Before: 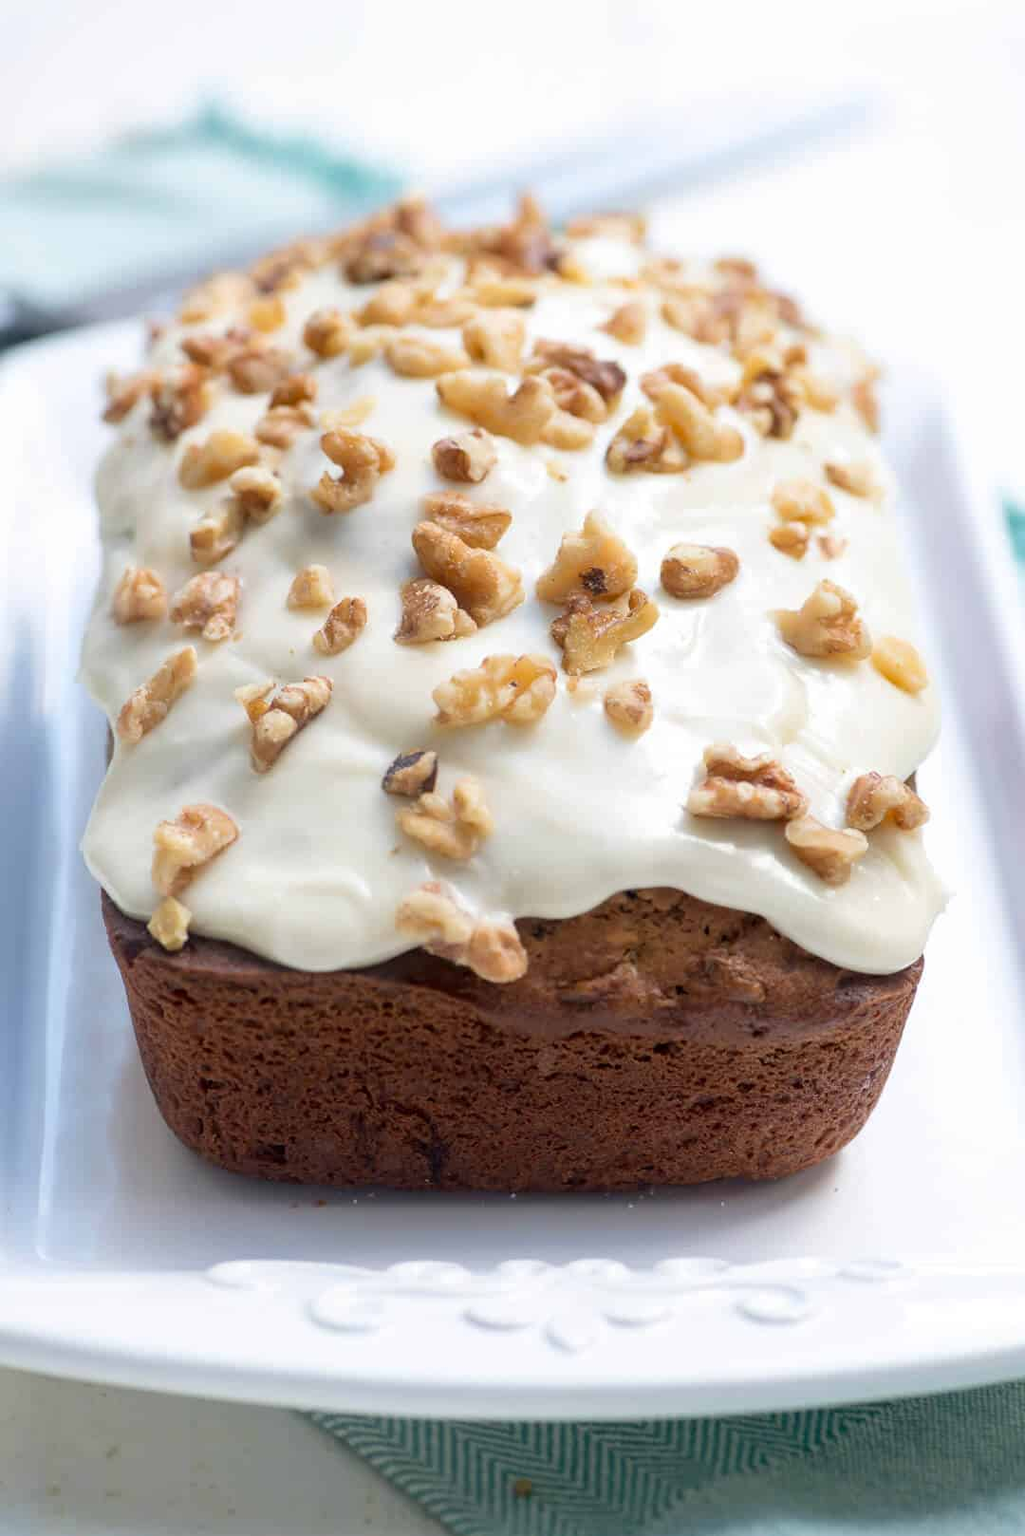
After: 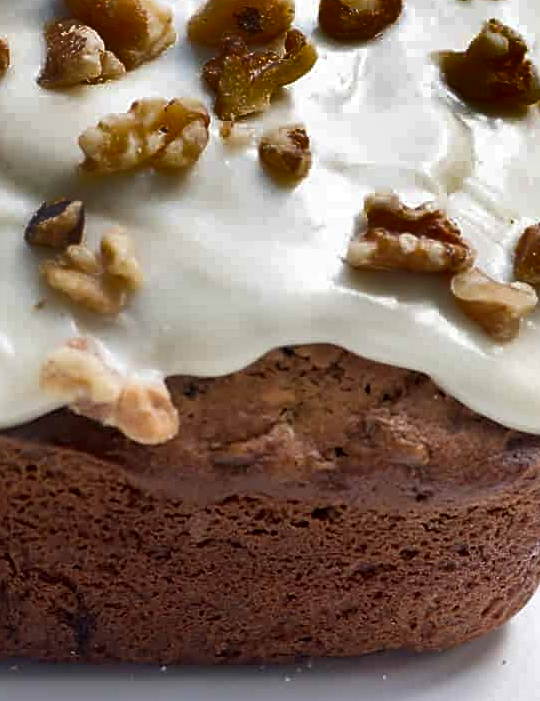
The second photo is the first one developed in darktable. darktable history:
crop: left 34.929%, top 36.586%, right 15.003%, bottom 20.041%
shadows and highlights: shadows 19.39, highlights -84.57, soften with gaussian
sharpen: on, module defaults
